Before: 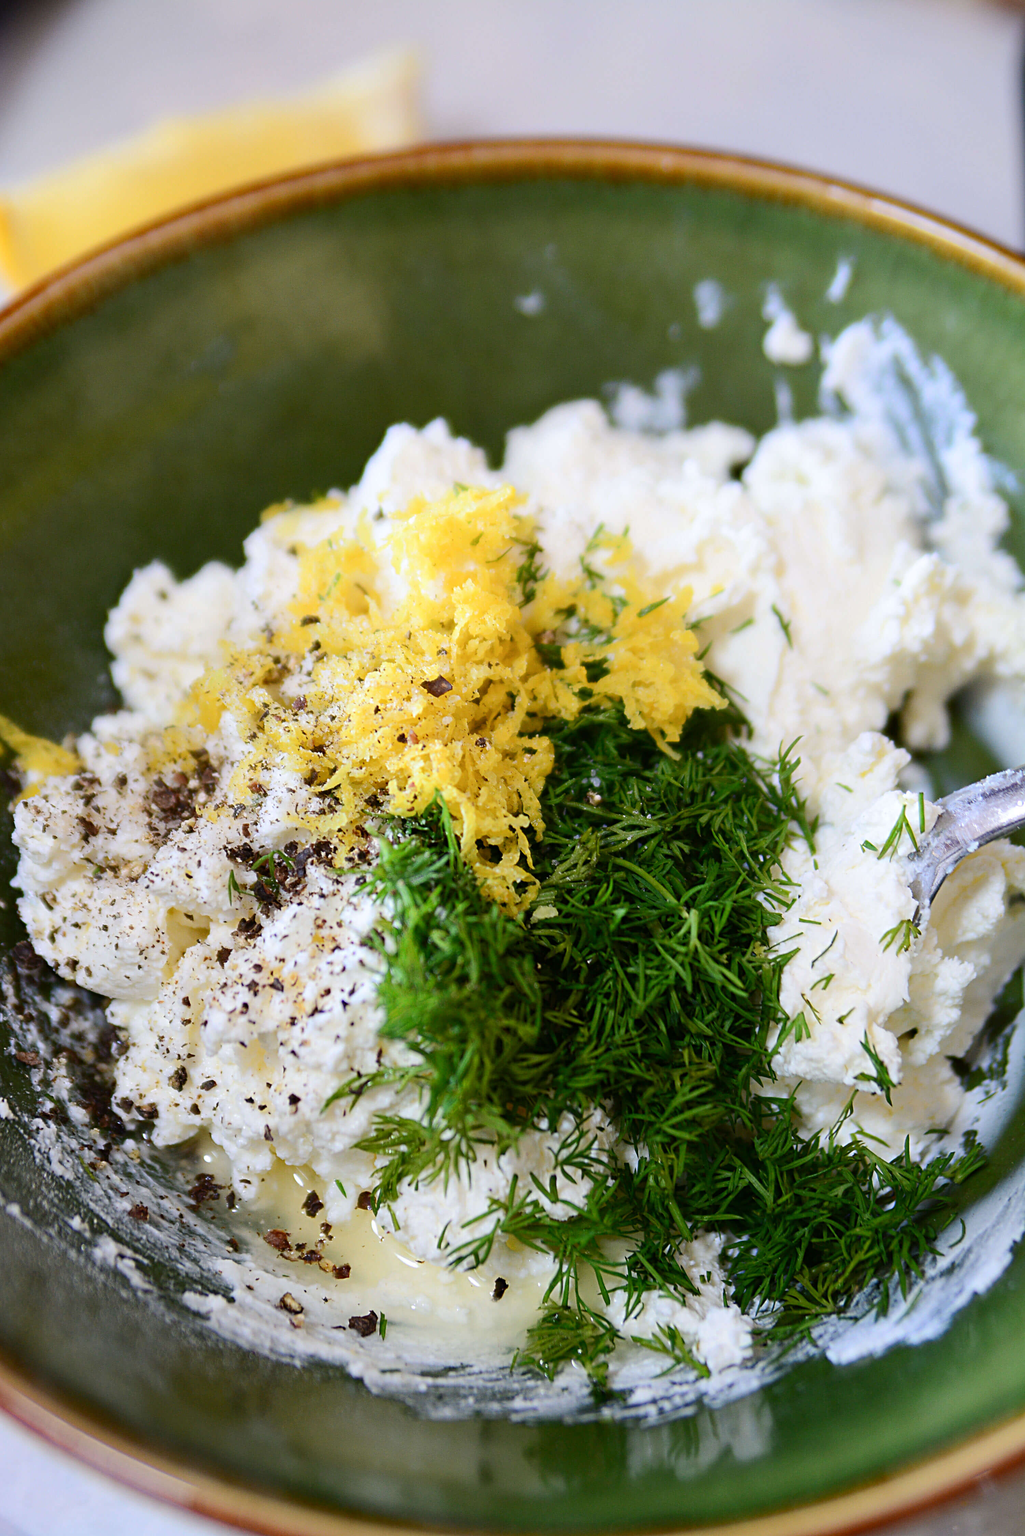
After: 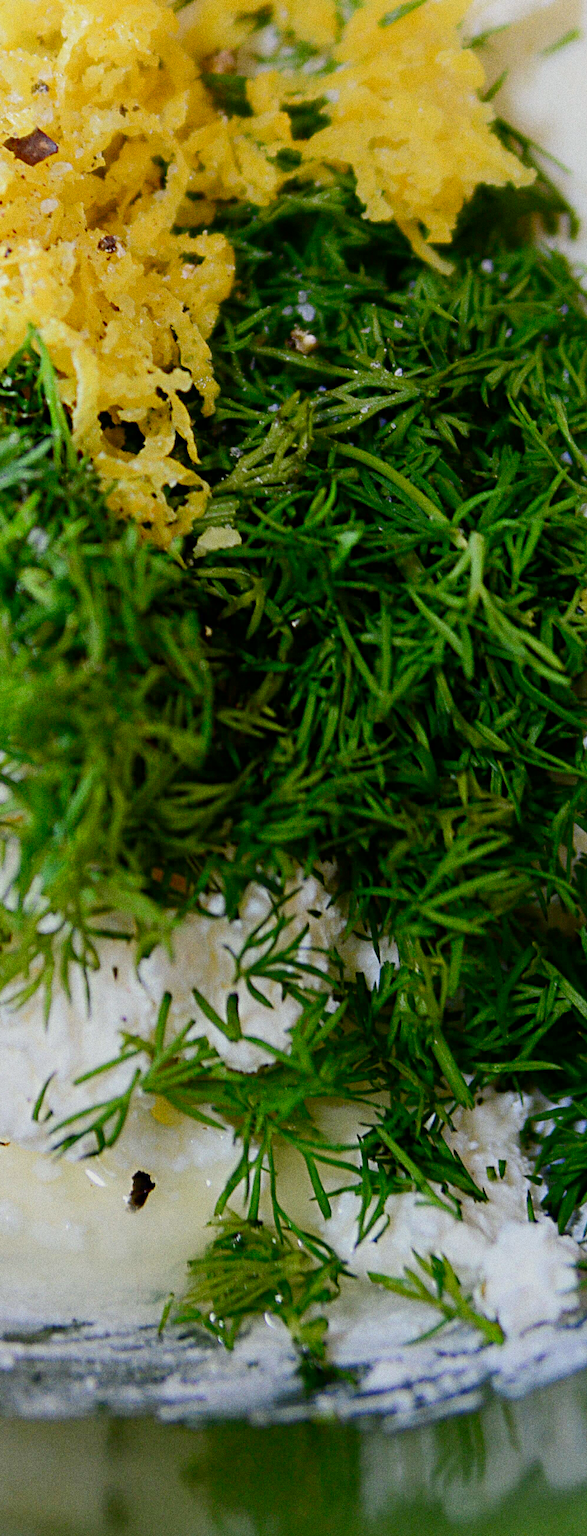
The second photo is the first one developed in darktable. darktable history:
filmic rgb: black relative exposure -16 EV, threshold -0.33 EV, transition 3.19 EV, structure ↔ texture 100%, target black luminance 0%, hardness 7.57, latitude 72.96%, contrast 0.908, highlights saturation mix 10%, shadows ↔ highlights balance -0.38%, add noise in highlights 0, preserve chrominance no, color science v4 (2020), iterations of high-quality reconstruction 10, enable highlight reconstruction true
crop: left 40.878%, top 39.176%, right 25.993%, bottom 3.081%
grain: coarseness 0.09 ISO, strength 40%
